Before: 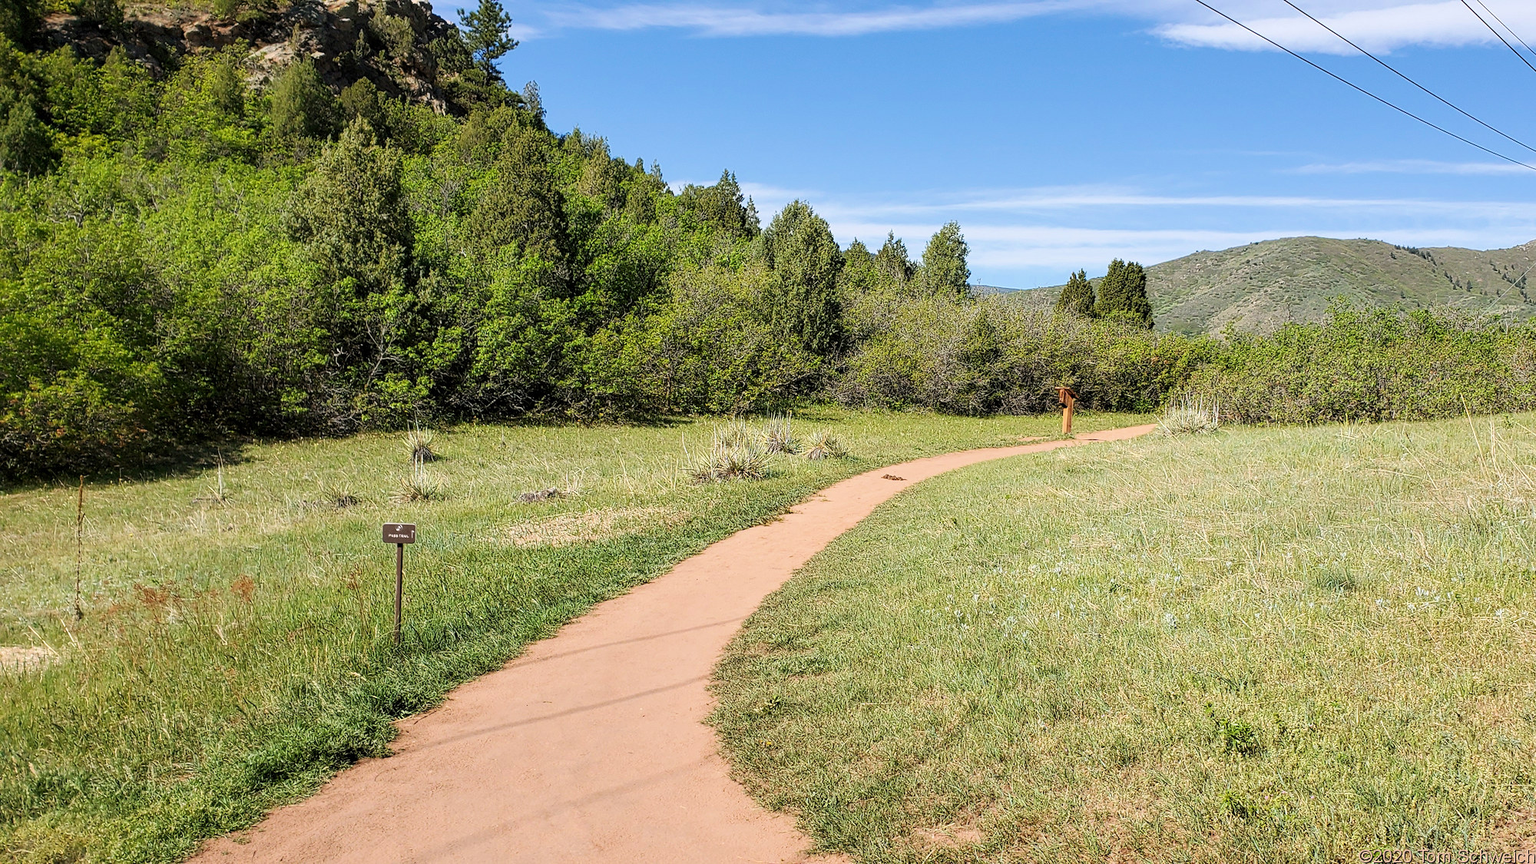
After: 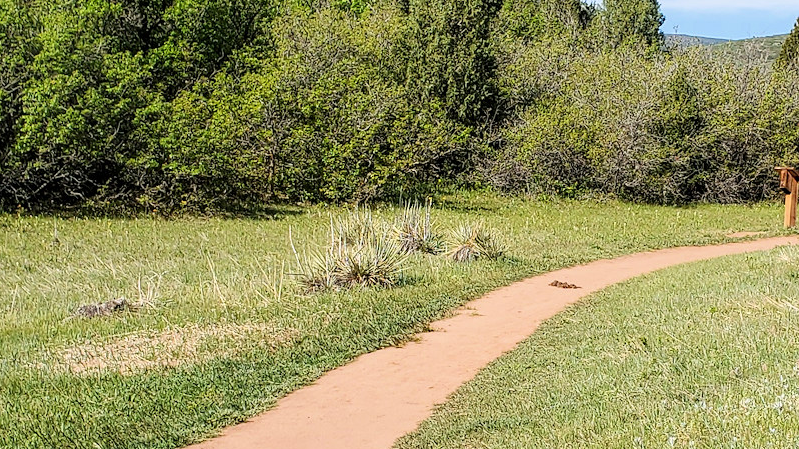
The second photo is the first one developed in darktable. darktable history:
crop: left 30%, top 30%, right 30%, bottom 30%
